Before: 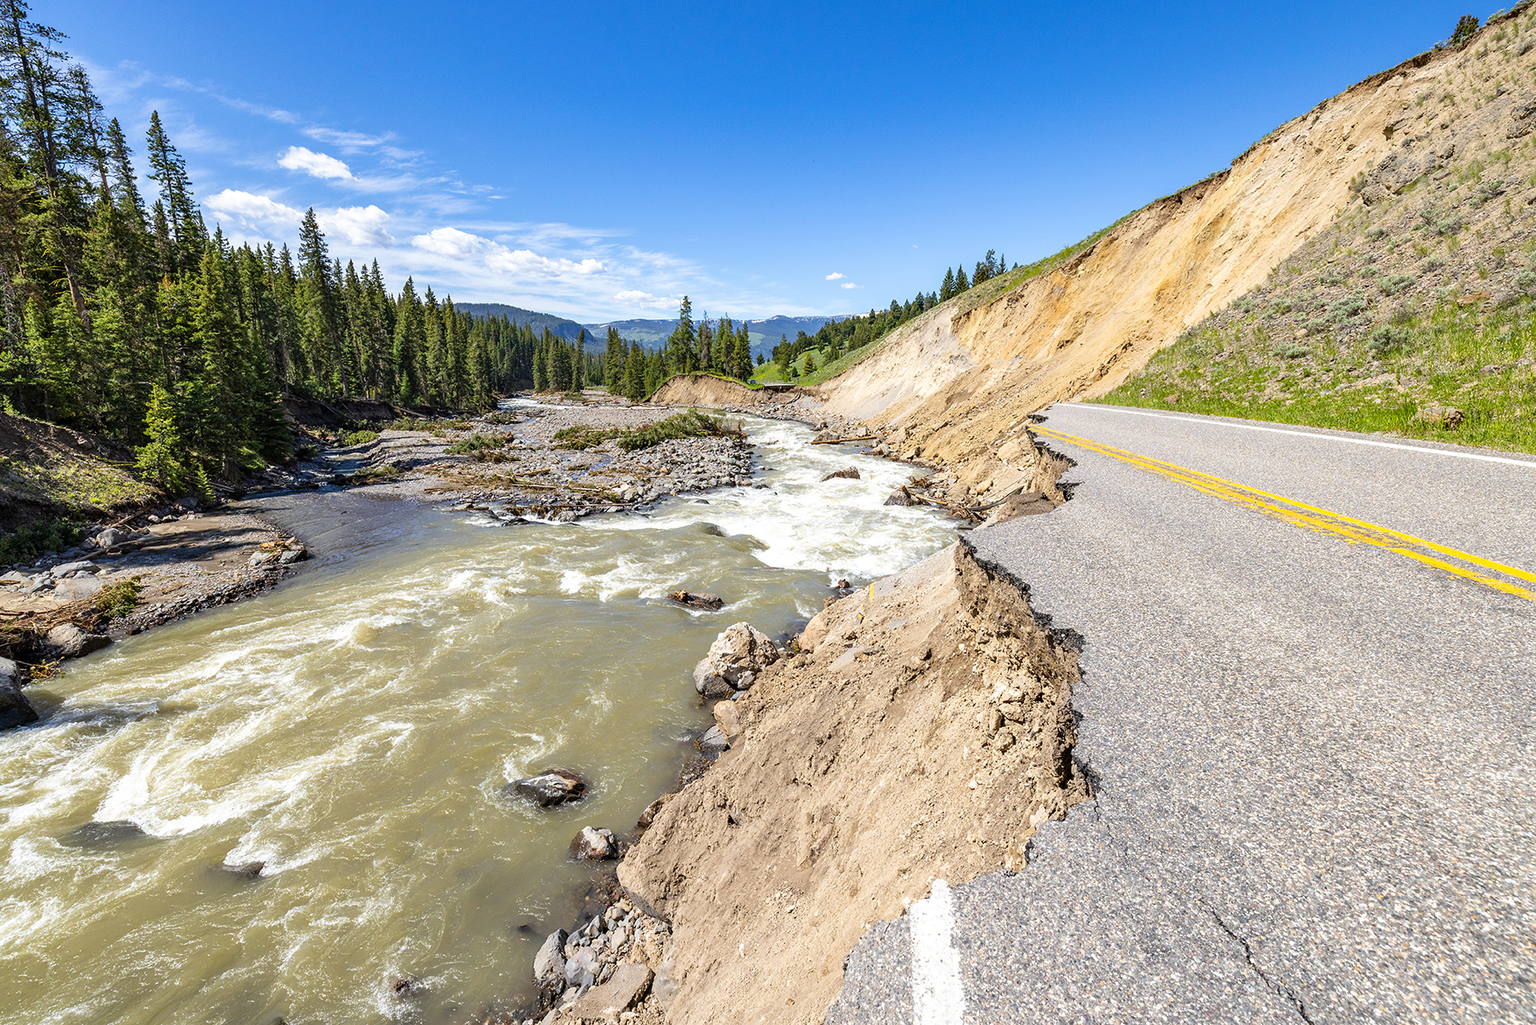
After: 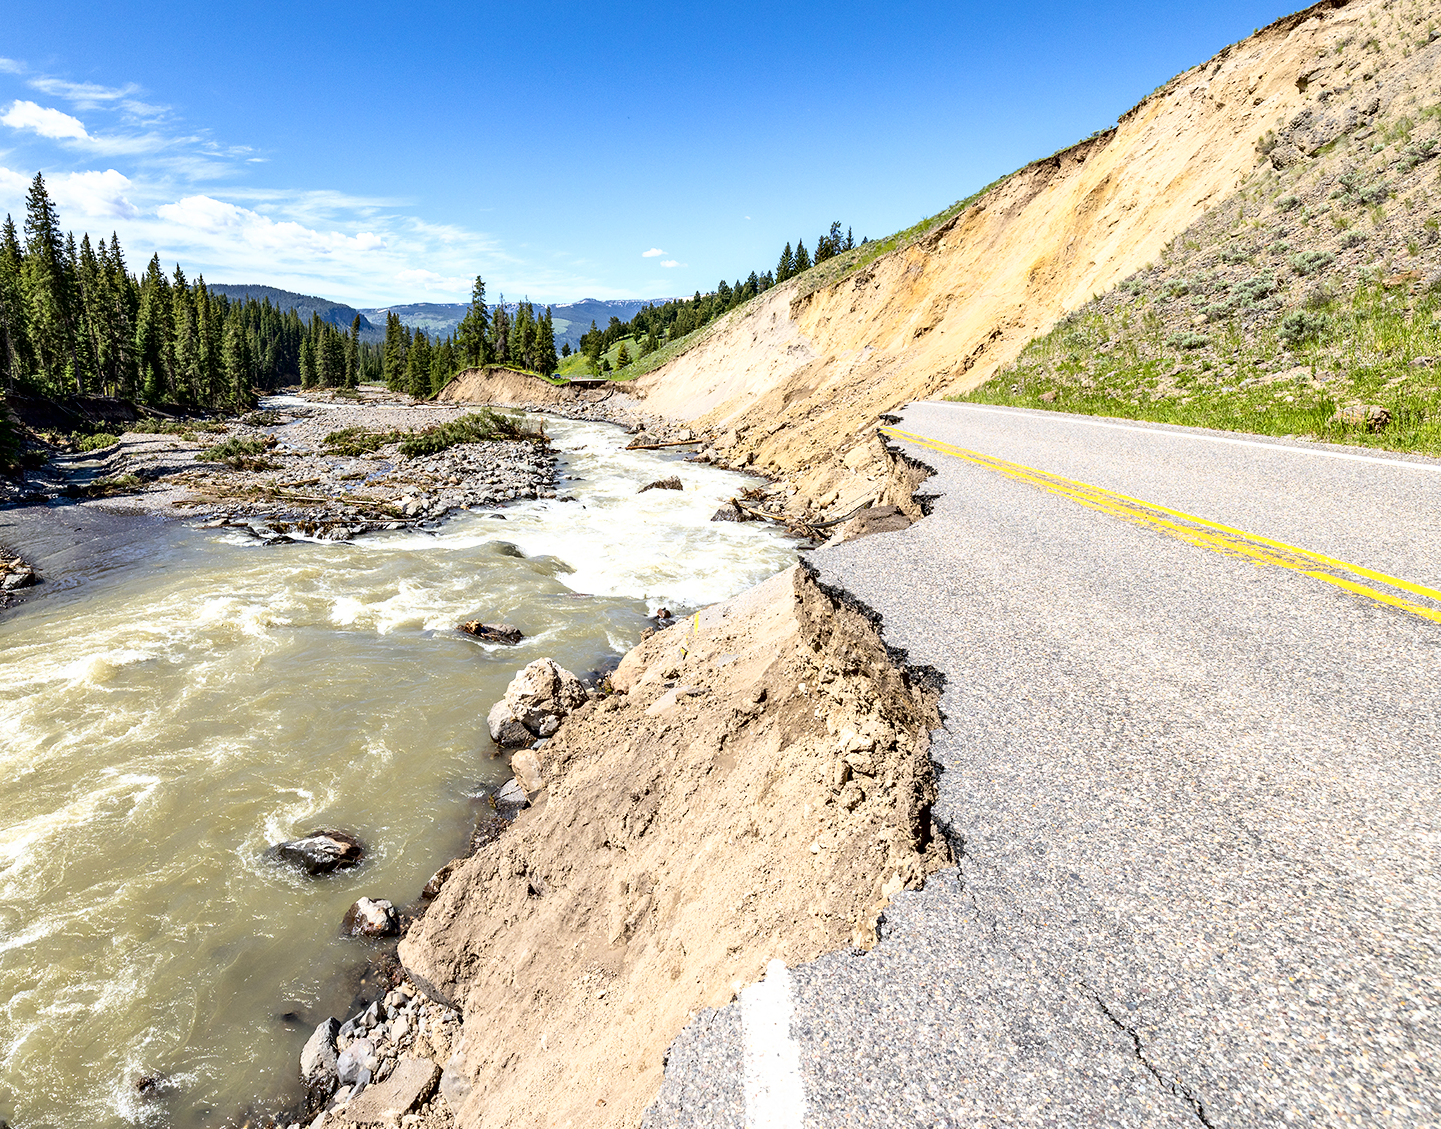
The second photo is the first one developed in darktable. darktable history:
tone curve: curves: ch0 [(0, 0) (0.003, 0) (0.011, 0.001) (0.025, 0.002) (0.044, 0.004) (0.069, 0.006) (0.1, 0.009) (0.136, 0.03) (0.177, 0.076) (0.224, 0.13) (0.277, 0.202) (0.335, 0.28) (0.399, 0.367) (0.468, 0.46) (0.543, 0.562) (0.623, 0.67) (0.709, 0.787) (0.801, 0.889) (0.898, 0.972) (1, 1)], color space Lab, independent channels
crop and rotate: left 18.073%, top 5.99%, right 1.829%
